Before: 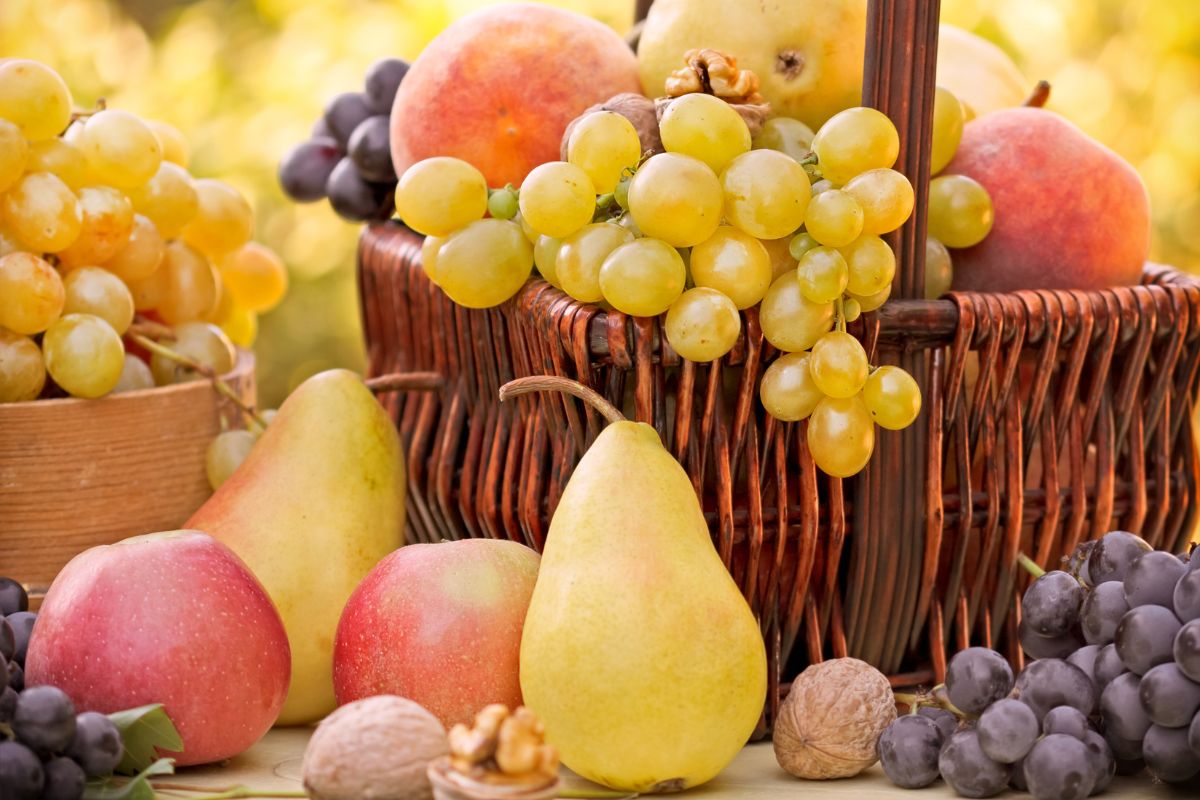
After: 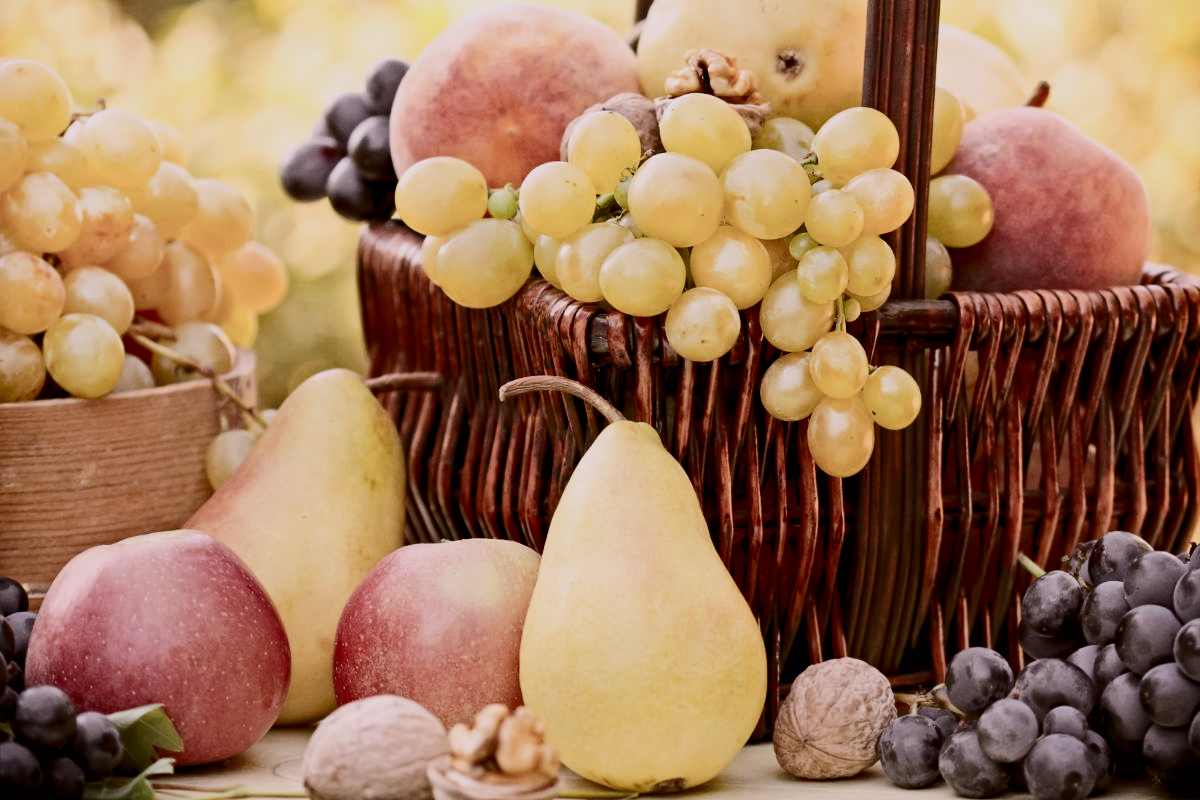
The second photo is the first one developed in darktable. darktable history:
contrast brightness saturation: contrast 0.512, saturation -0.082
filmic rgb: black relative exposure -4.47 EV, white relative exposure 6.57 EV, hardness 1.83, contrast 0.501
color correction: highlights a* 3.06, highlights b* -1.18, shadows a* -0.119, shadows b* 2.31, saturation 0.976
